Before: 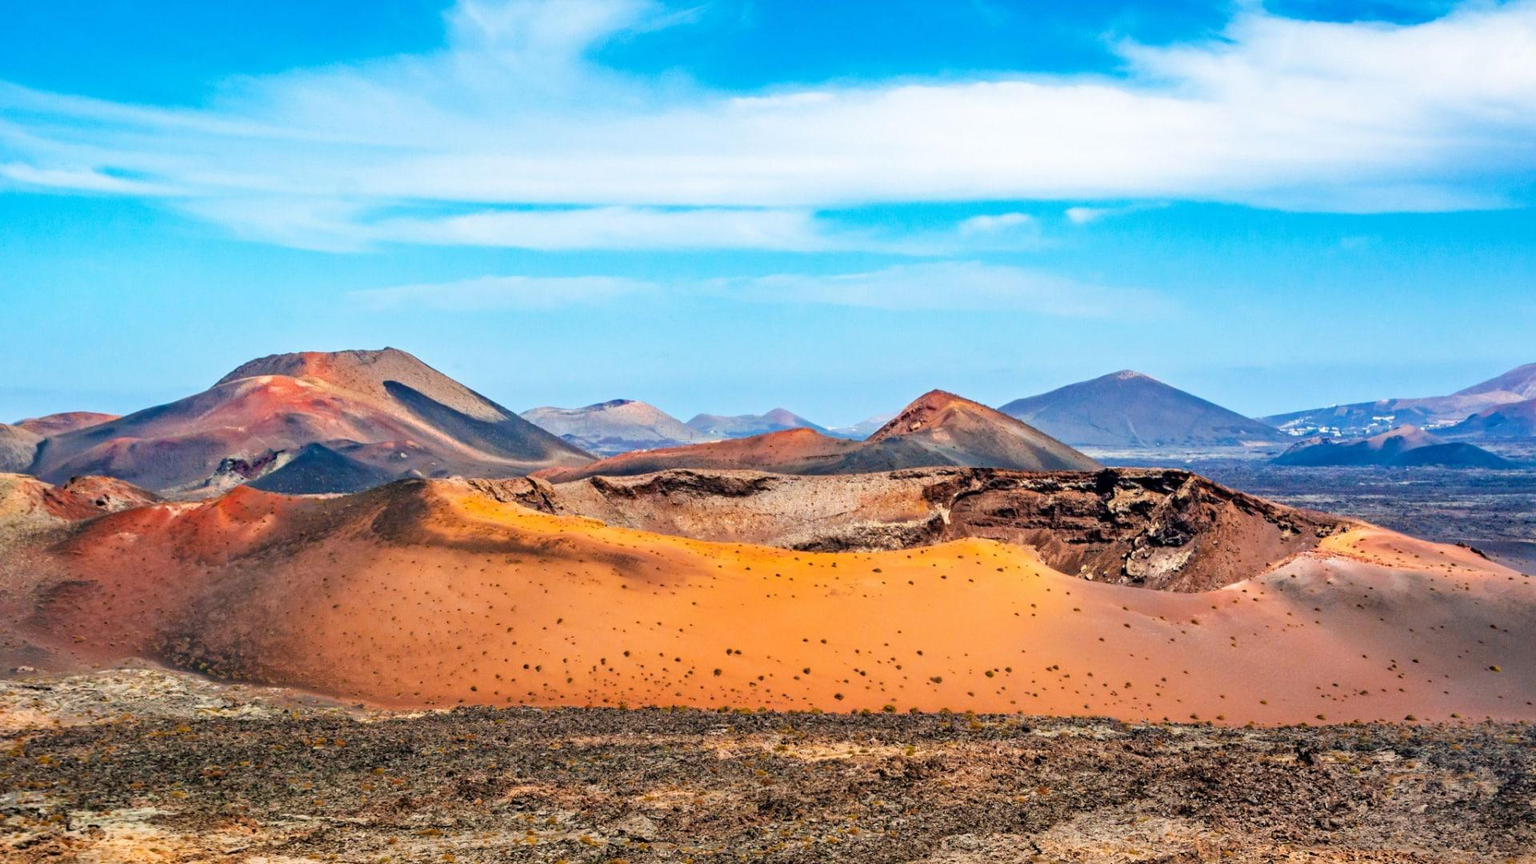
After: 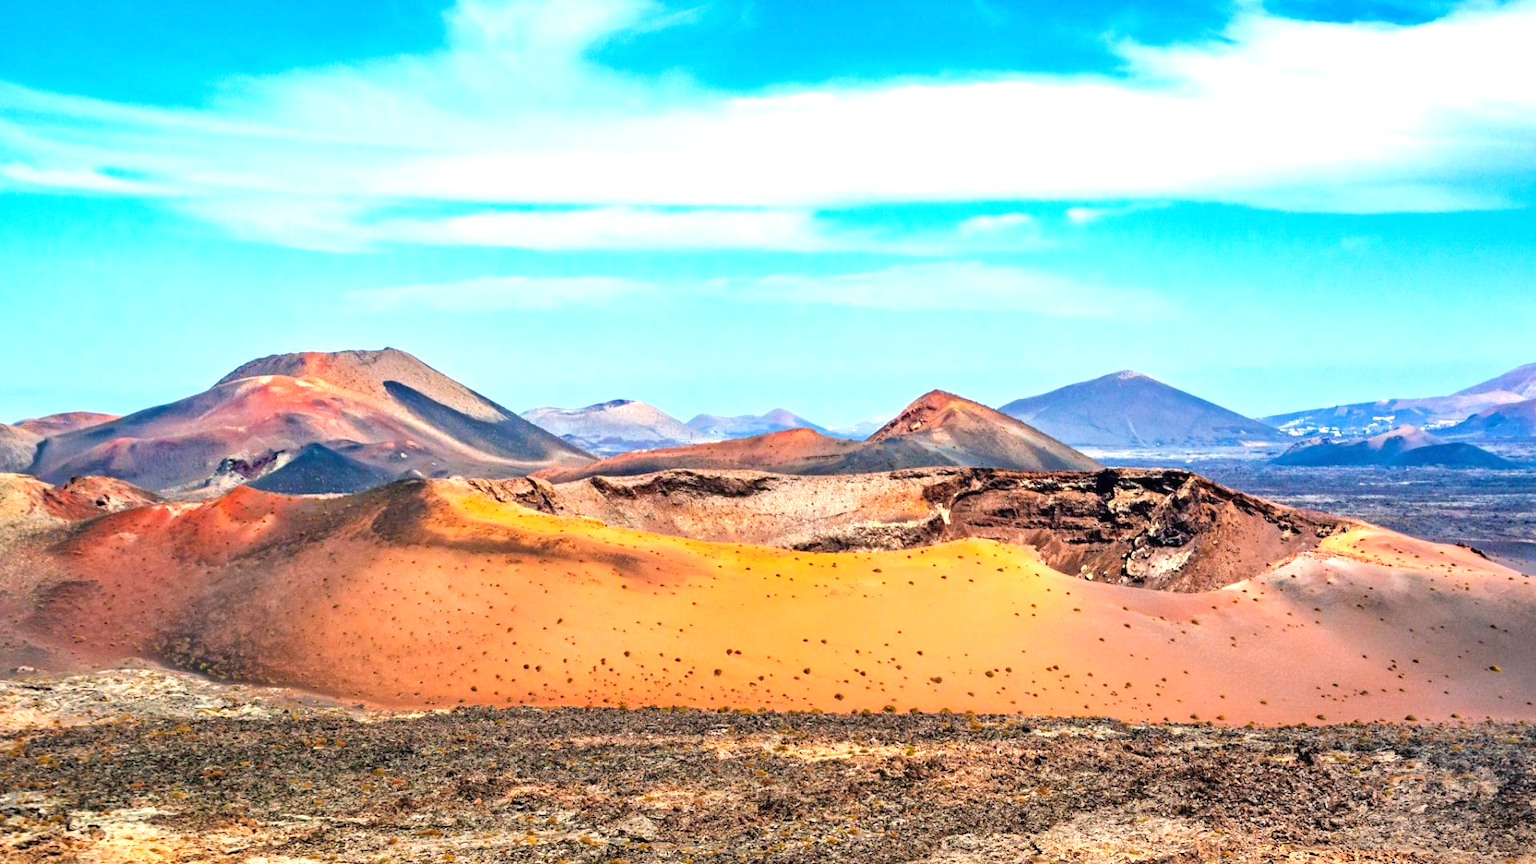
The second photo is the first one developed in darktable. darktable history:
exposure: black level correction 0, exposure 0.68 EV, compensate exposure bias true, compensate highlight preservation false
